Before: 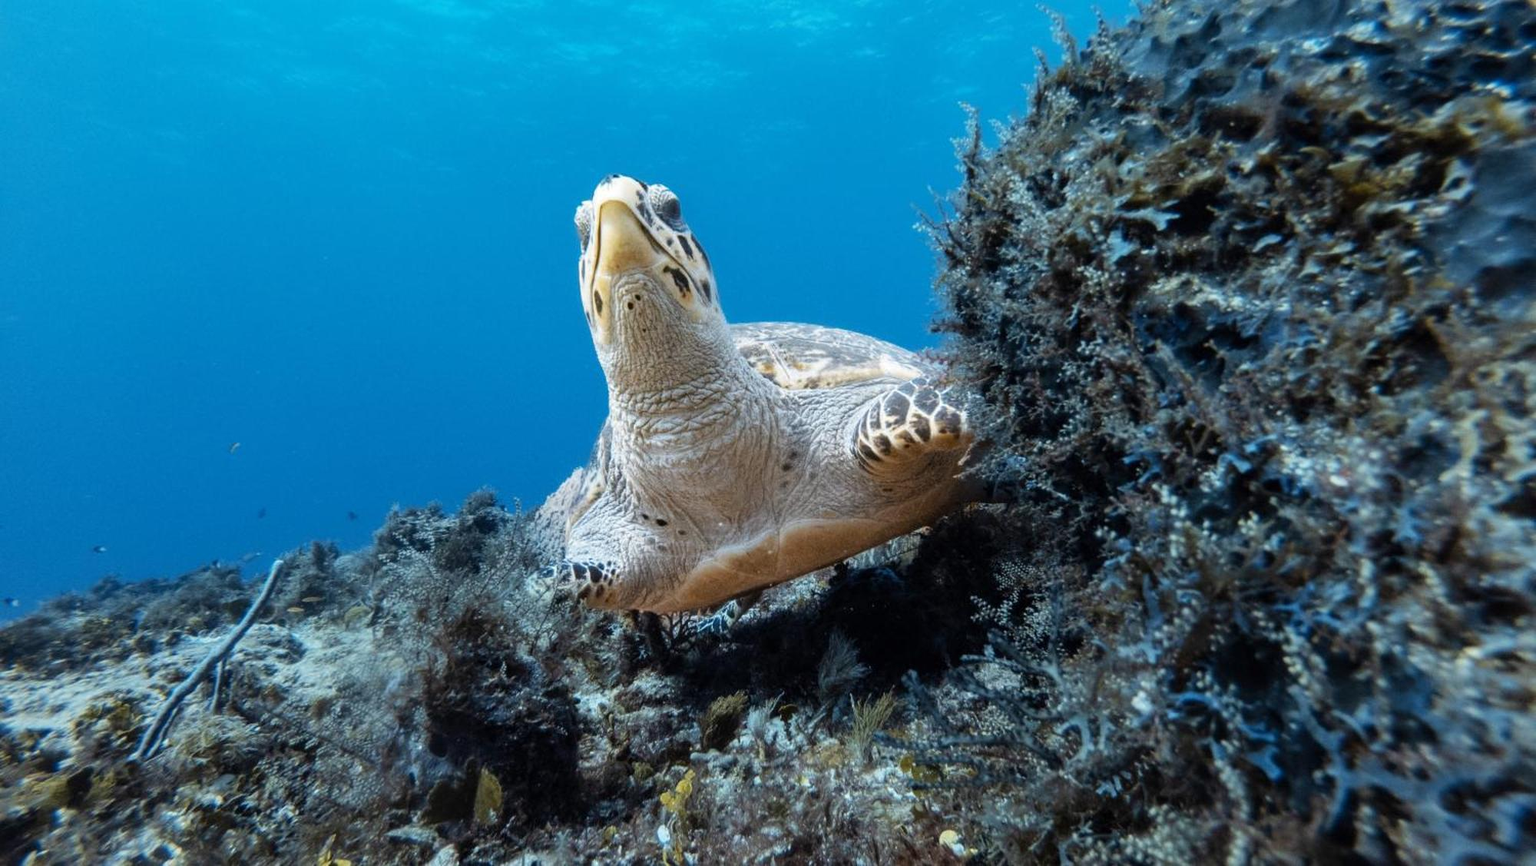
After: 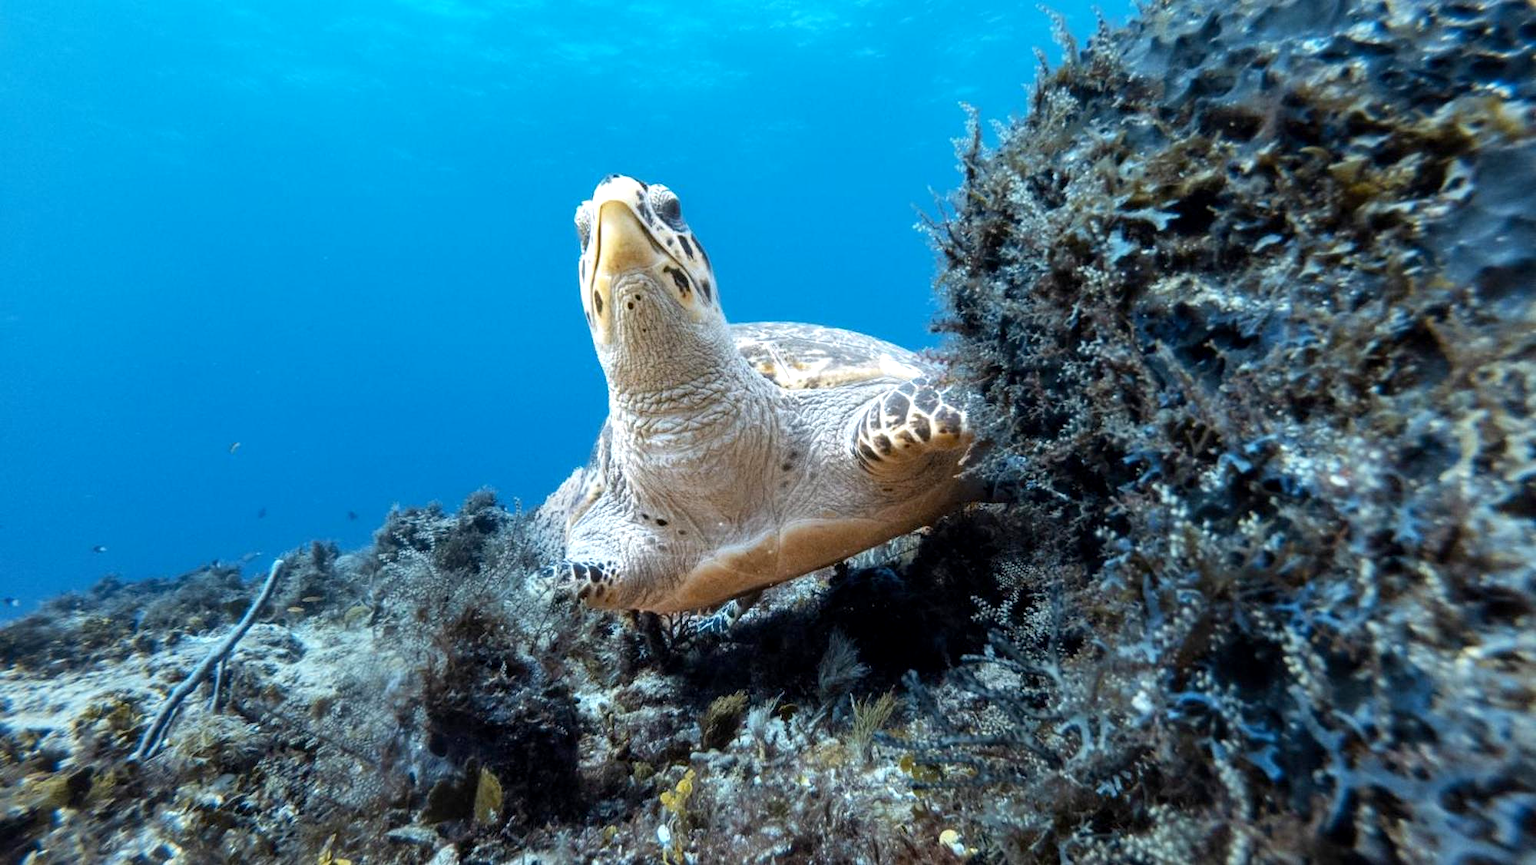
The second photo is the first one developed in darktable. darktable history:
exposure: black level correction 0.001, exposure 0.4 EV, compensate highlight preservation false
